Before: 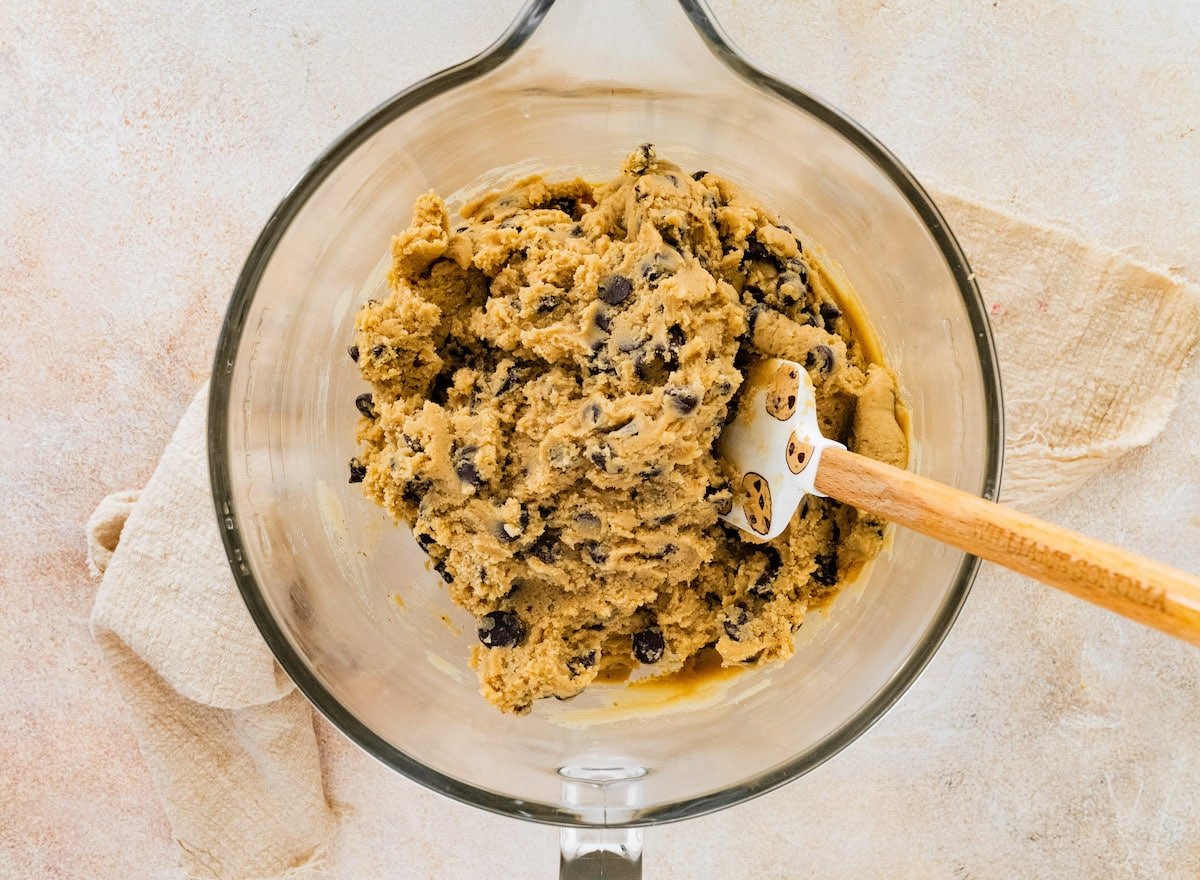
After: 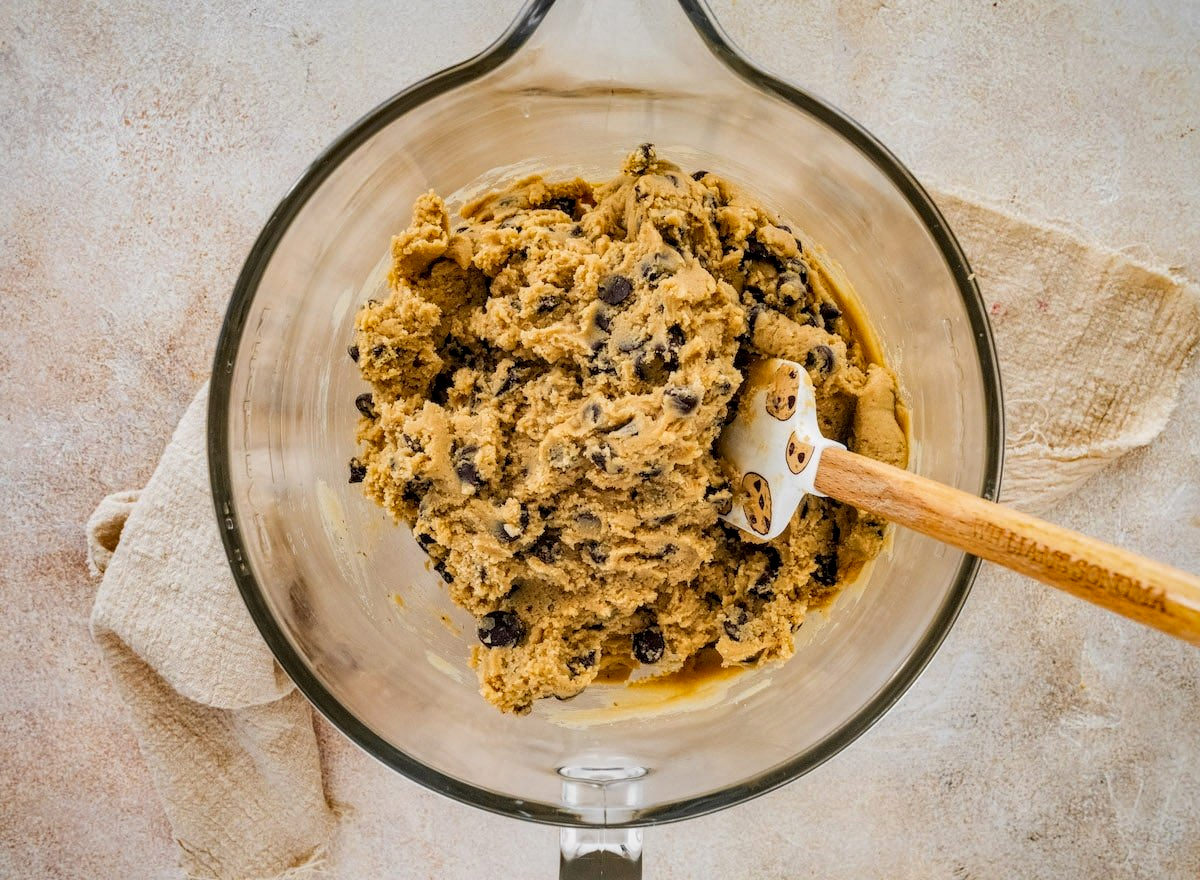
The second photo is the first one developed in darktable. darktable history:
tone equalizer: -7 EV 0.188 EV, -6 EV 0.101 EV, -5 EV 0.095 EV, -4 EV 0.049 EV, -2 EV -0.015 EV, -1 EV -0.025 EV, +0 EV -0.053 EV, edges refinement/feathering 500, mask exposure compensation -1.57 EV, preserve details no
color zones: curves: ch0 [(0.018, 0.548) (0.224, 0.64) (0.425, 0.447) (0.675, 0.575) (0.732, 0.579)]; ch1 [(0.066, 0.487) (0.25, 0.5) (0.404, 0.43) (0.75, 0.421) (0.956, 0.421)]; ch2 [(0.044, 0.561) (0.215, 0.465) (0.399, 0.544) (0.465, 0.548) (0.614, 0.447) (0.724, 0.43) (0.882, 0.623) (0.956, 0.632)], mix -91.54%
vignetting: fall-off start 91.46%, brightness -0.377, saturation 0.012
local contrast: on, module defaults
shadows and highlights: shadows 43.83, white point adjustment -1.6, soften with gaussian
